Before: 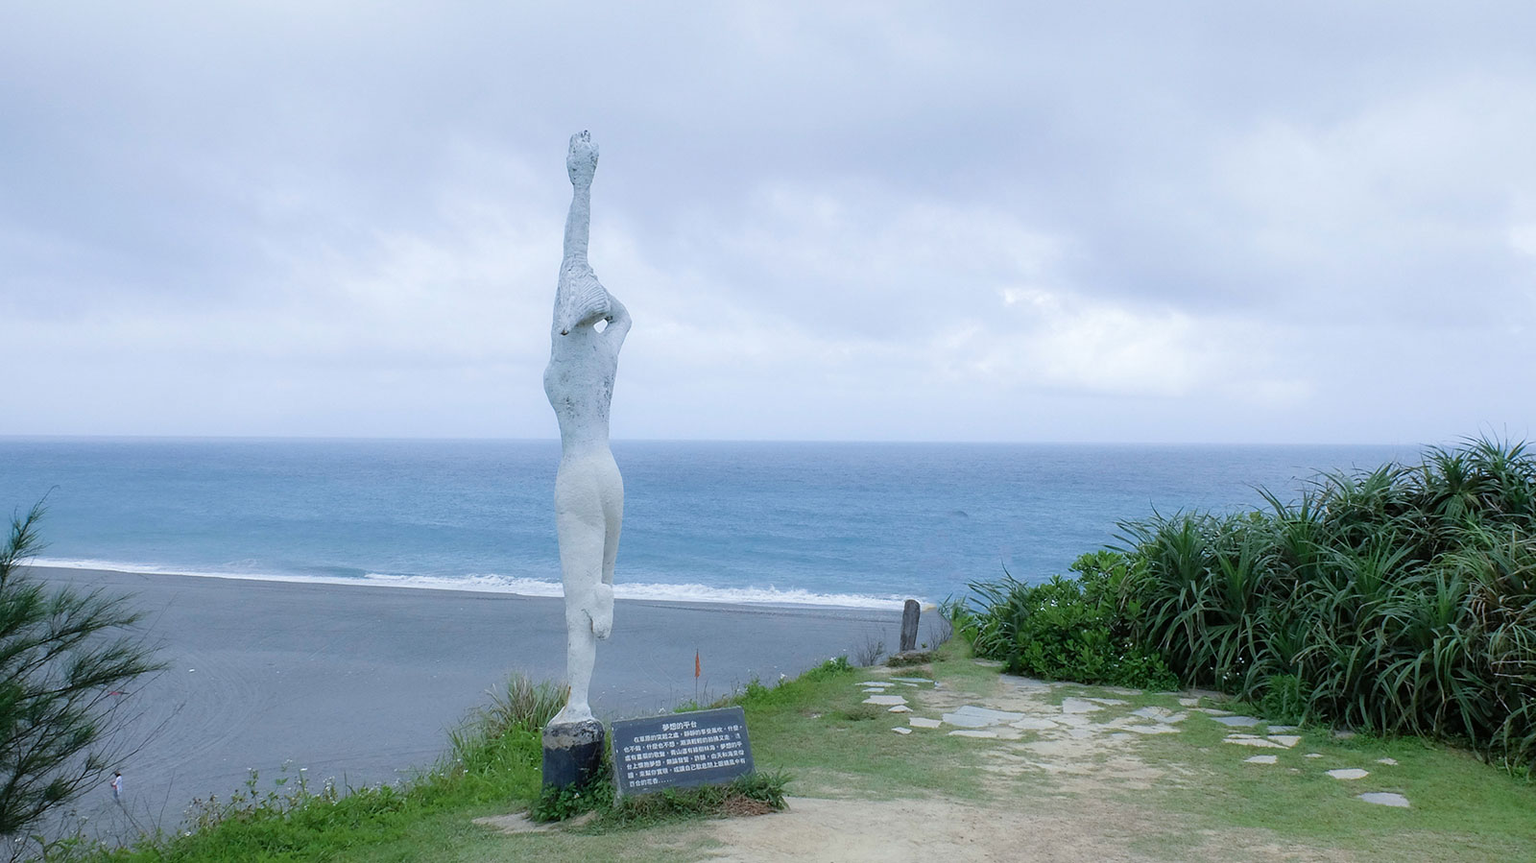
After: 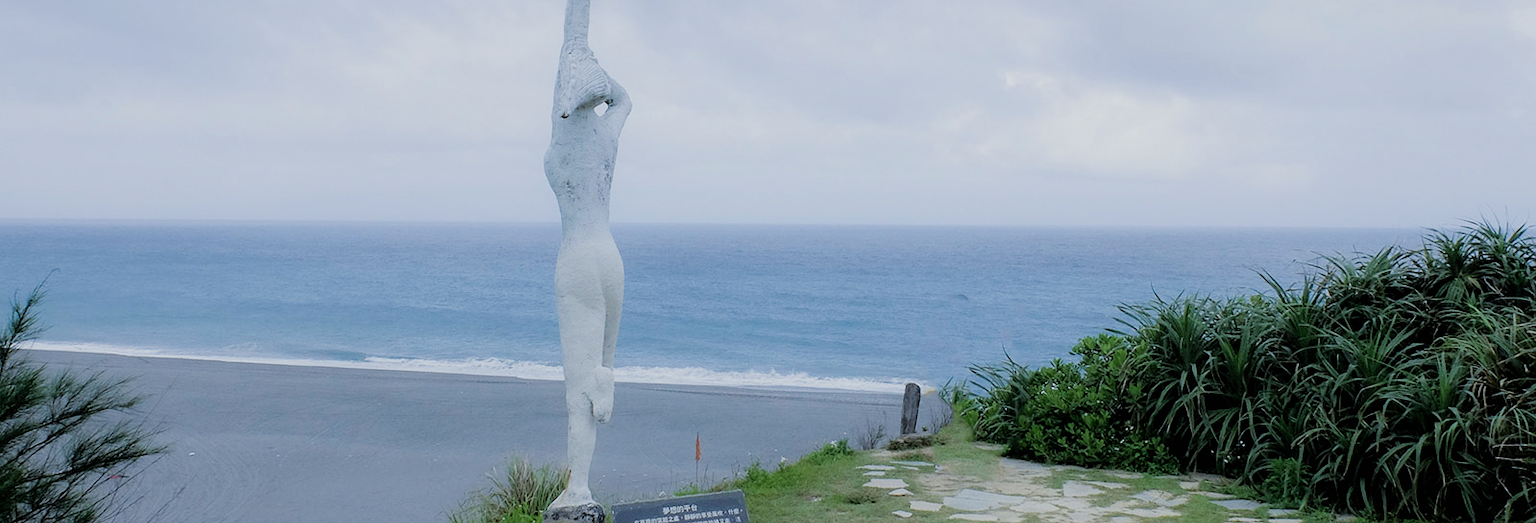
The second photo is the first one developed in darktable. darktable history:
crop and rotate: top 25.357%, bottom 13.942%
filmic rgb: black relative exposure -5 EV, hardness 2.88, contrast 1.1, highlights saturation mix -20%
